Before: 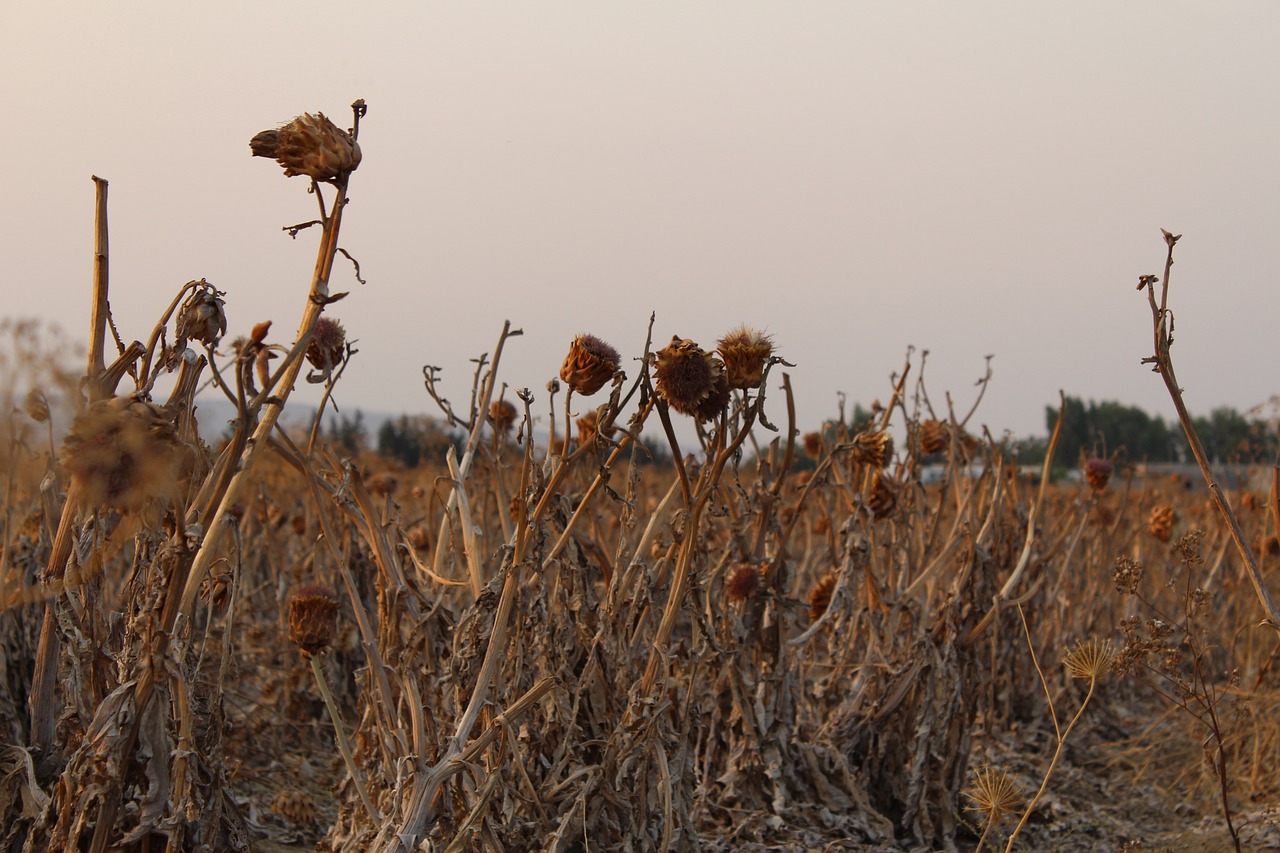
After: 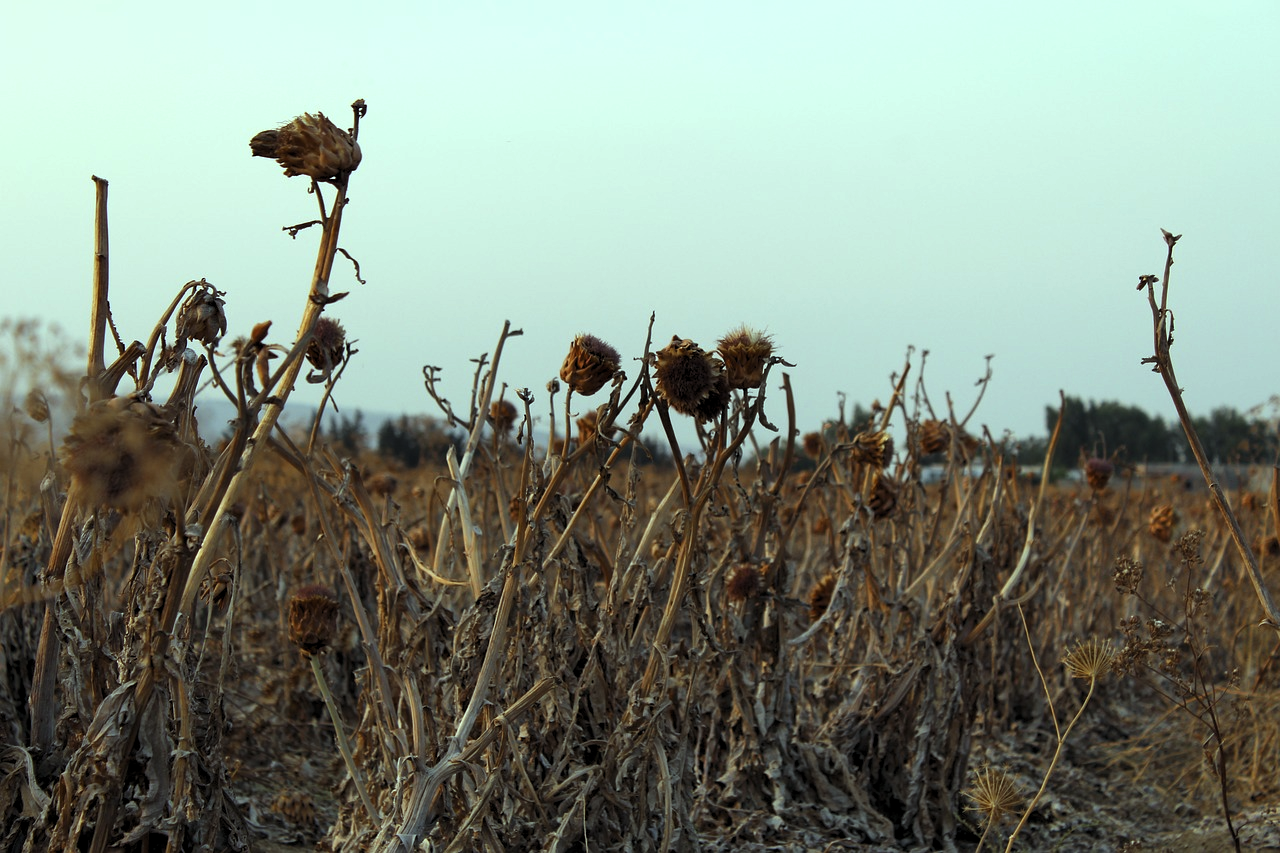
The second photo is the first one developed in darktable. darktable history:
color balance: mode lift, gamma, gain (sRGB), lift [0.997, 0.979, 1.021, 1.011], gamma [1, 1.084, 0.916, 0.998], gain [1, 0.87, 1.13, 1.101], contrast 4.55%, contrast fulcrum 38.24%, output saturation 104.09%
fill light: on, module defaults
levels: levels [0.052, 0.496, 0.908]
shadows and highlights: radius 334.93, shadows 63.48, highlights 6.06, compress 87.7%, highlights color adjustment 39.73%, soften with gaussian
